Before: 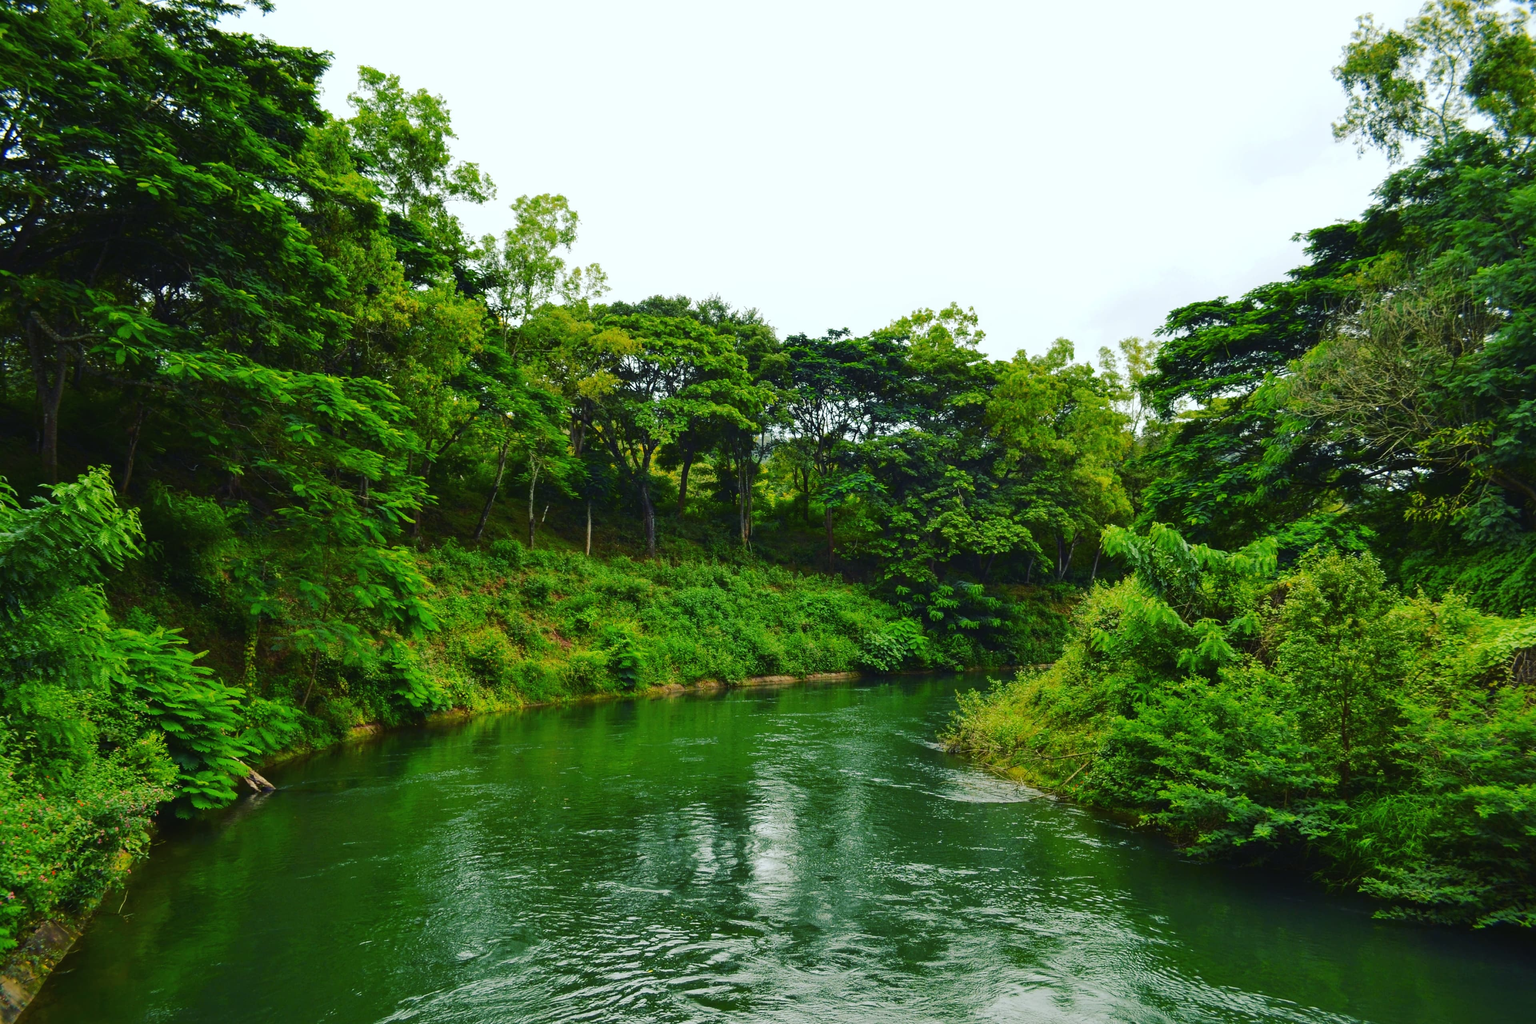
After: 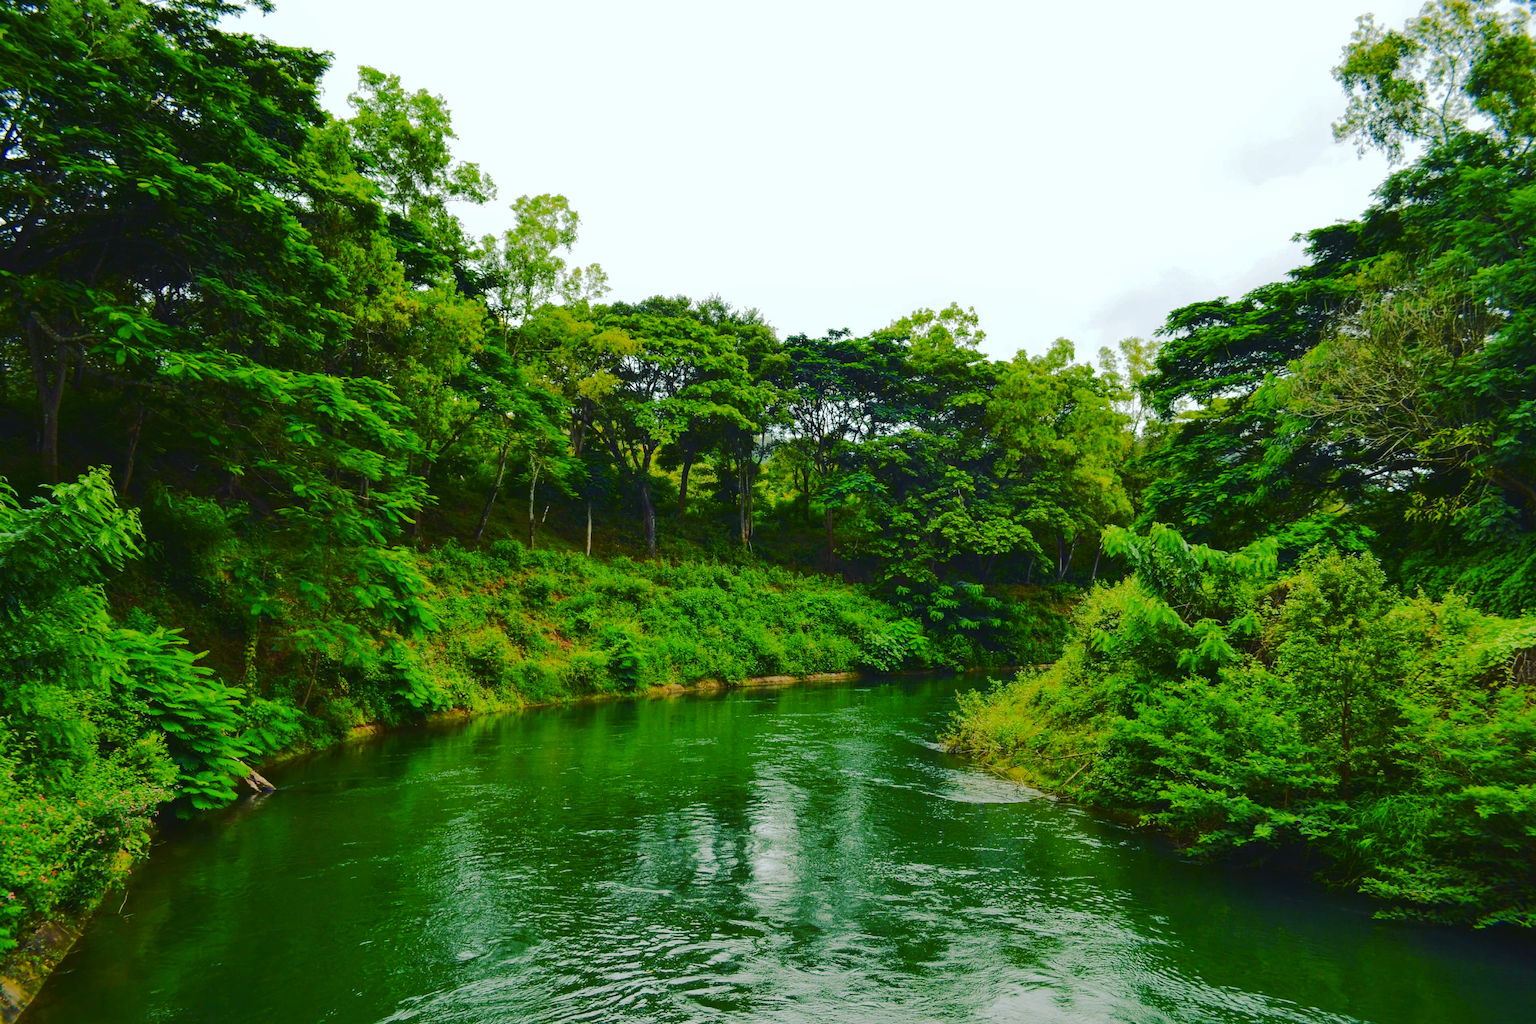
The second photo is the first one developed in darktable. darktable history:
tone equalizer: on, module defaults
color balance rgb: perceptual saturation grading › global saturation 20%, perceptual saturation grading › highlights -25.493%, perceptual saturation grading › shadows 24.866%, perceptual brilliance grading › mid-tones 10.832%, perceptual brilliance grading › shadows 15.207%
tone curve: curves: ch0 [(0, 0) (0.003, 0.01) (0.011, 0.014) (0.025, 0.029) (0.044, 0.051) (0.069, 0.072) (0.1, 0.097) (0.136, 0.123) (0.177, 0.16) (0.224, 0.2) (0.277, 0.248) (0.335, 0.305) (0.399, 0.37) (0.468, 0.454) (0.543, 0.534) (0.623, 0.609) (0.709, 0.681) (0.801, 0.752) (0.898, 0.841) (1, 1)], color space Lab, linked channels, preserve colors none
